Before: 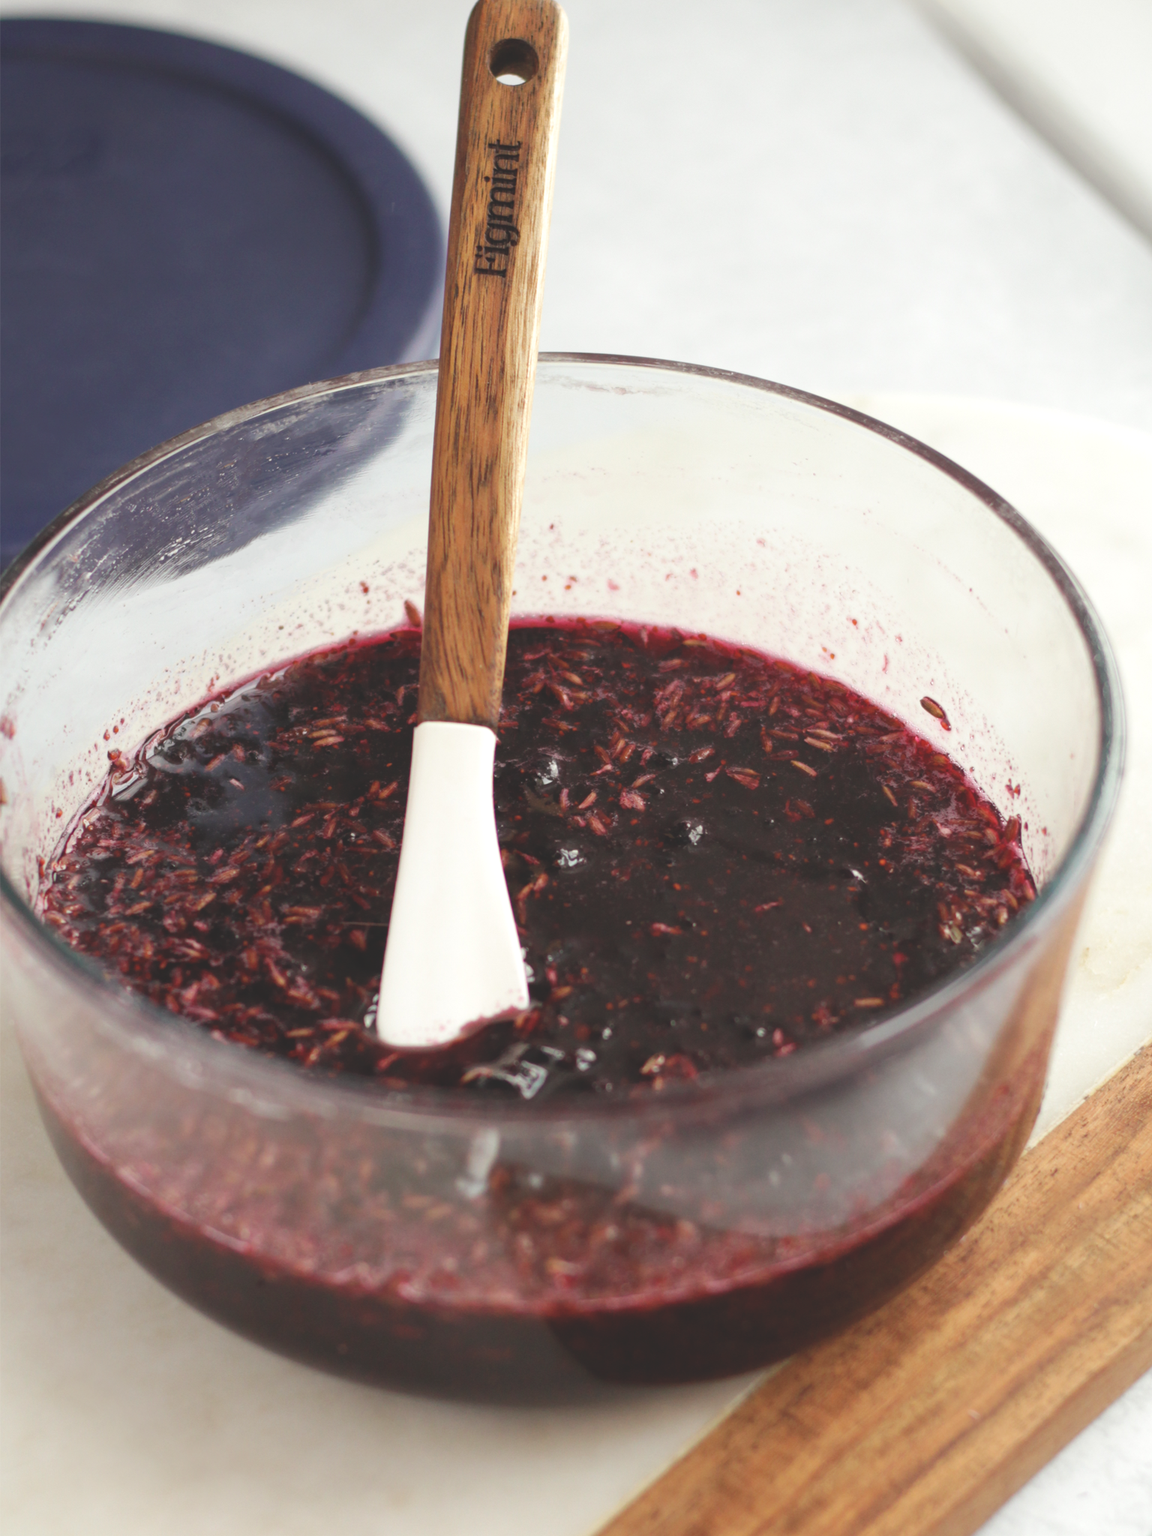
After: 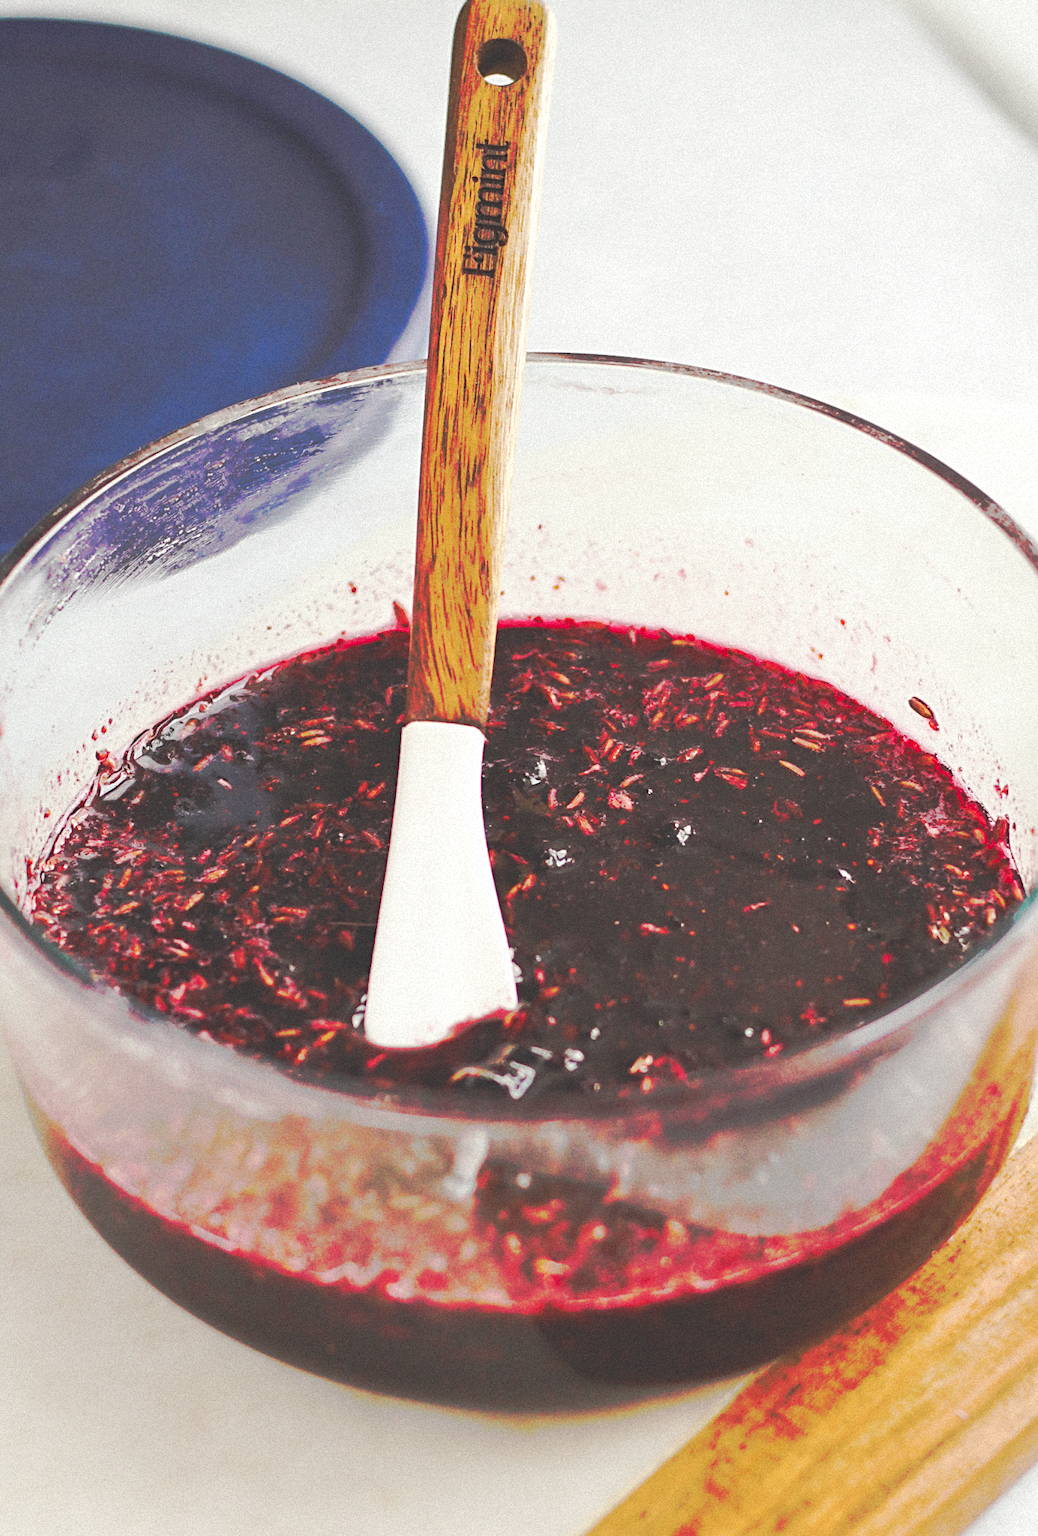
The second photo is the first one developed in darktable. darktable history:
sharpen: radius 2.531, amount 0.628
crop and rotate: left 1.088%, right 8.807%
tone equalizer: -8 EV 1 EV, -7 EV 1 EV, -6 EV 1 EV, -5 EV 1 EV, -4 EV 1 EV, -3 EV 0.75 EV, -2 EV 0.5 EV, -1 EV 0.25 EV
grain: mid-tones bias 0%
tone curve: curves: ch0 [(0, 0) (0.003, 0.003) (0.011, 0.01) (0.025, 0.023) (0.044, 0.042) (0.069, 0.065) (0.1, 0.094) (0.136, 0.127) (0.177, 0.166) (0.224, 0.211) (0.277, 0.26) (0.335, 0.315) (0.399, 0.375) (0.468, 0.44) (0.543, 0.658) (0.623, 0.718) (0.709, 0.782) (0.801, 0.851) (0.898, 0.923) (1, 1)], preserve colors none
